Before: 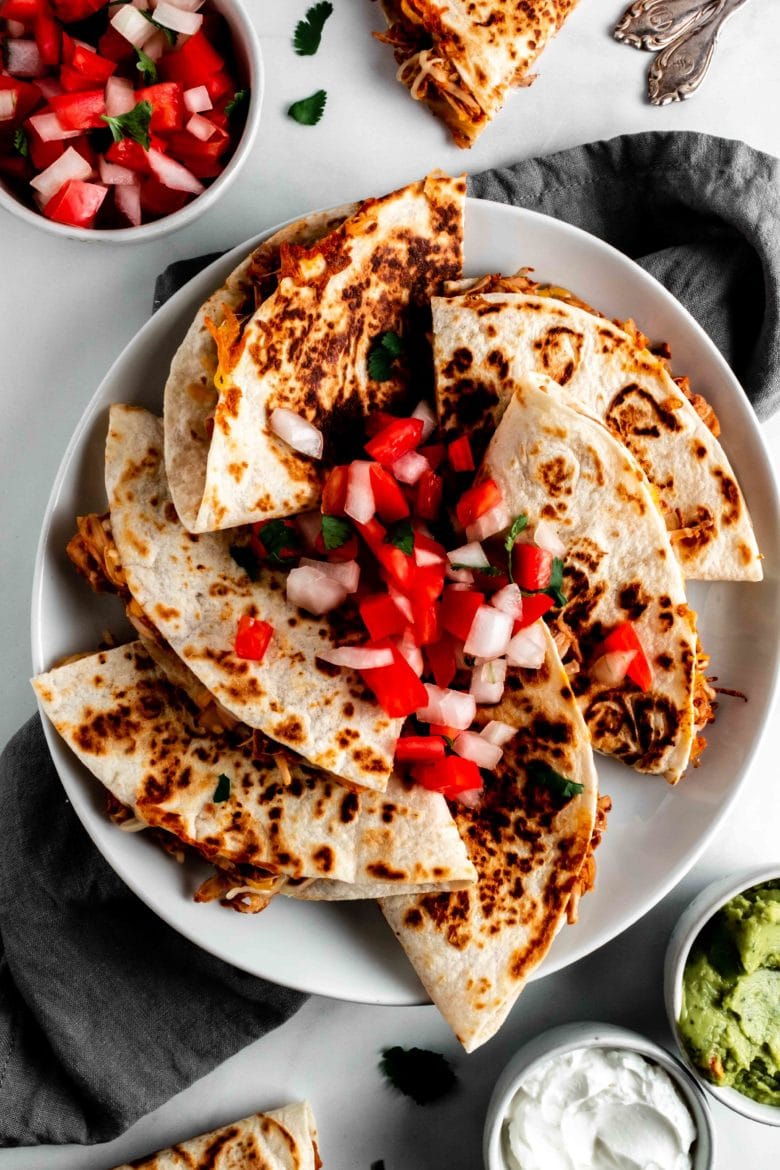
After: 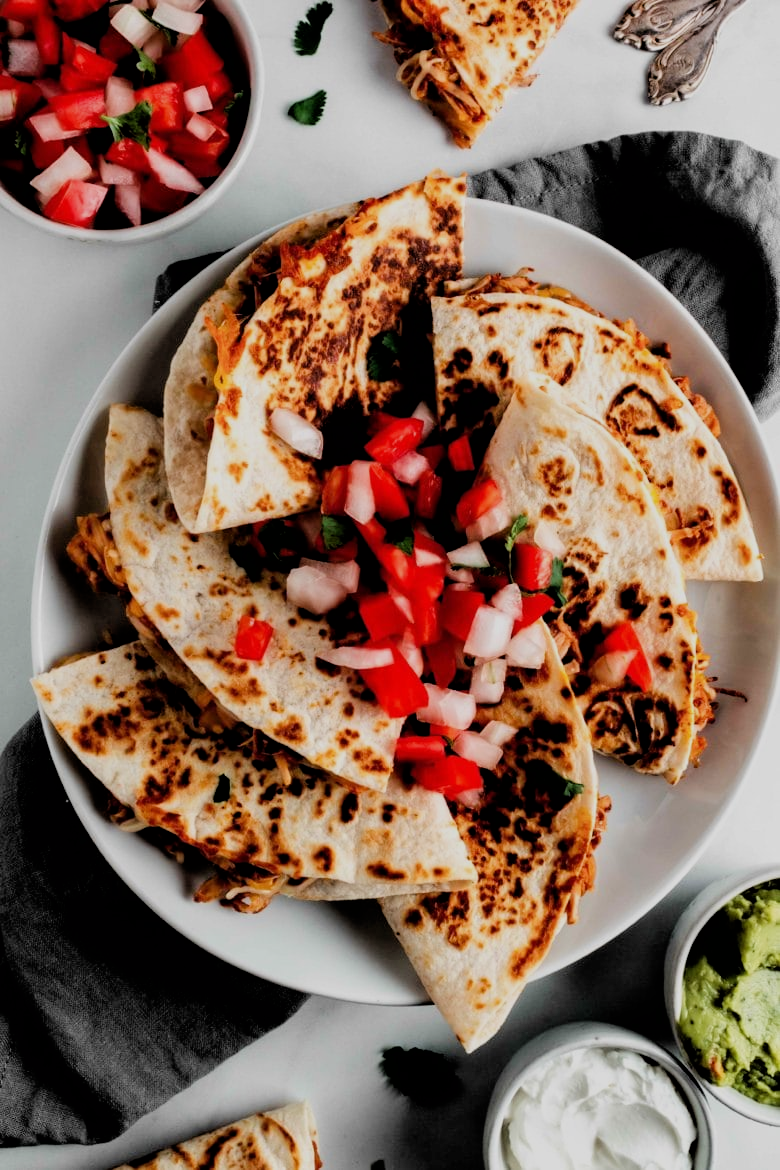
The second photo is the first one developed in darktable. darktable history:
filmic rgb: black relative exposure -4.88 EV, hardness 2.82
tone equalizer: on, module defaults
